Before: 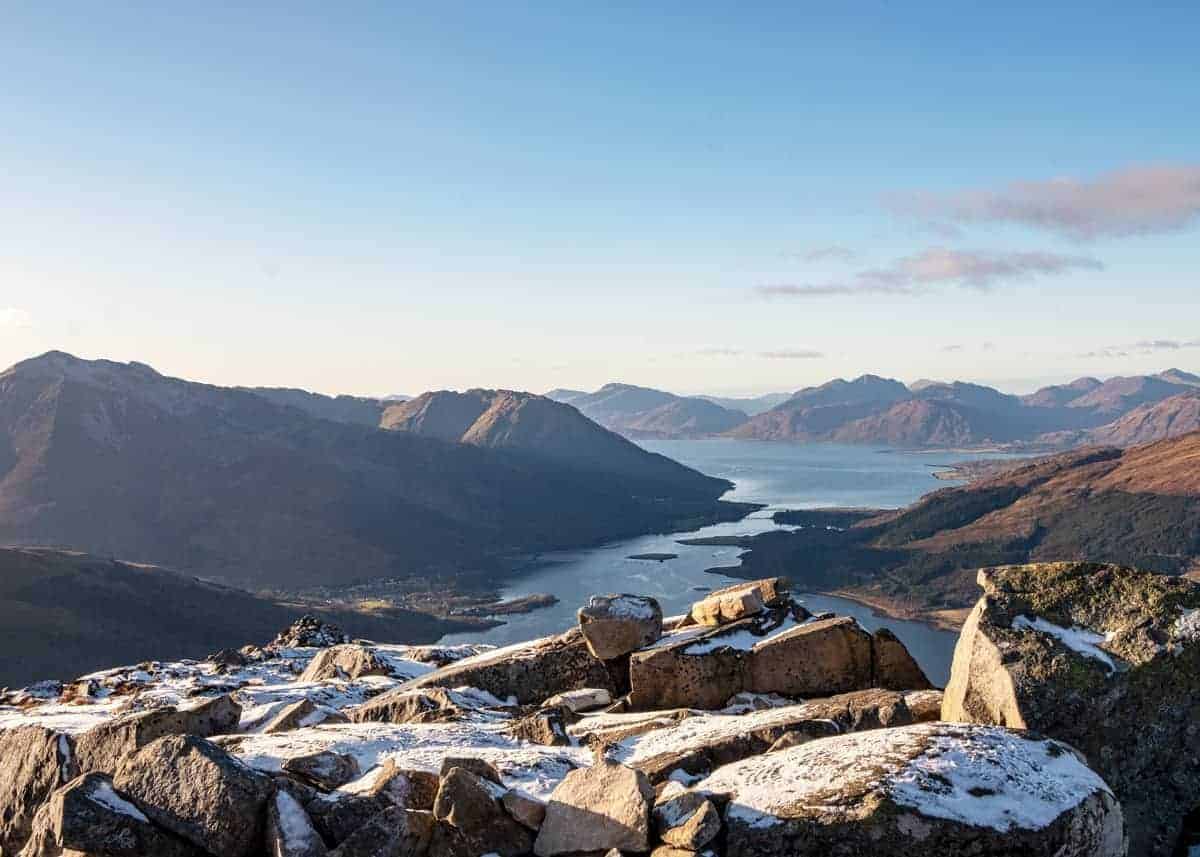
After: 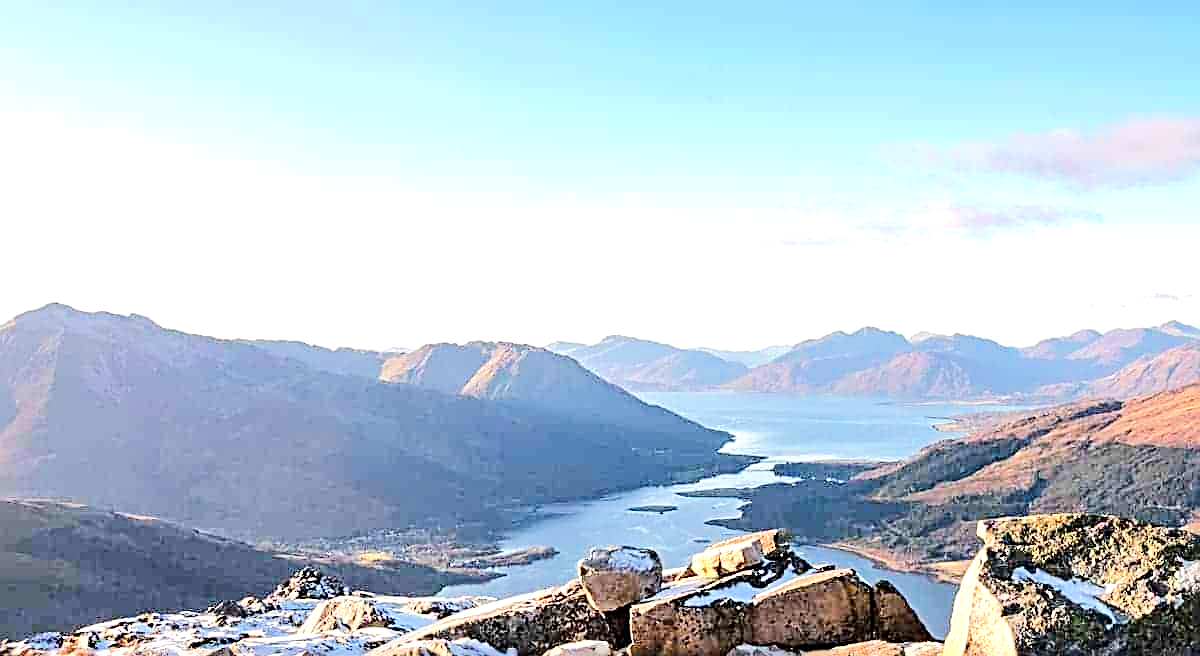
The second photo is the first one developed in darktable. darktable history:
tone equalizer: -7 EV 0.163 EV, -6 EV 0.621 EV, -5 EV 1.15 EV, -4 EV 1.35 EV, -3 EV 1.17 EV, -2 EV 0.6 EV, -1 EV 0.151 EV, edges refinement/feathering 500, mask exposure compensation -1.57 EV, preserve details no
sharpen: radius 2.611, amount 0.694
exposure: black level correction 0.001, exposure 0.673 EV, compensate exposure bias true, compensate highlight preservation false
crop: top 5.678%, bottom 17.692%
